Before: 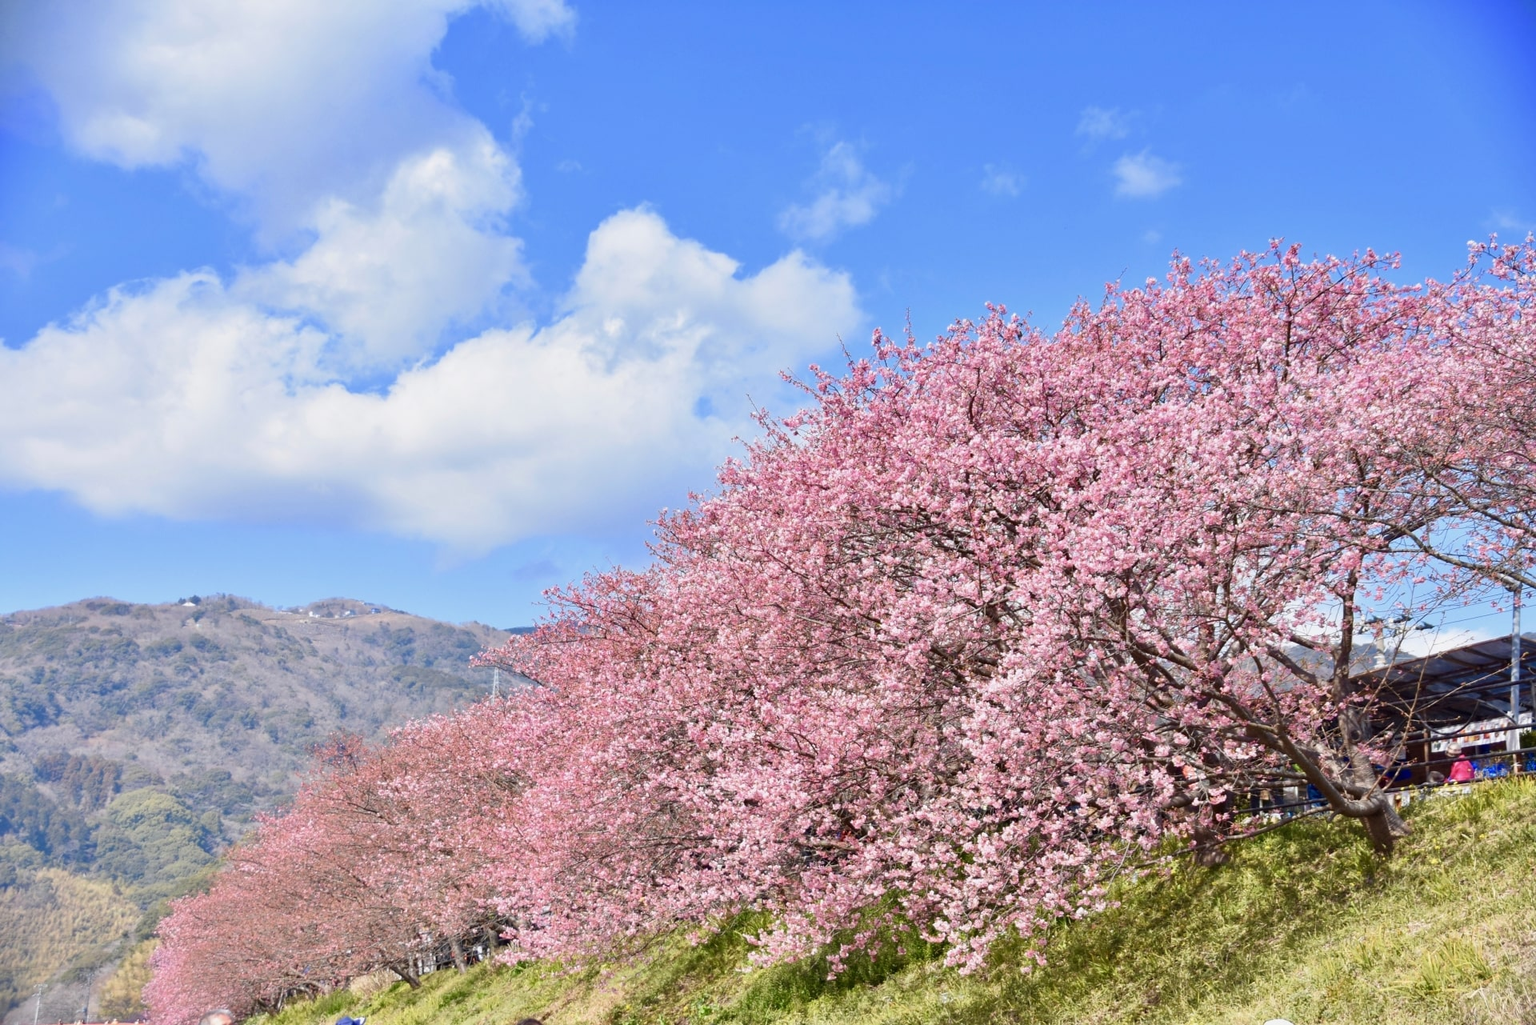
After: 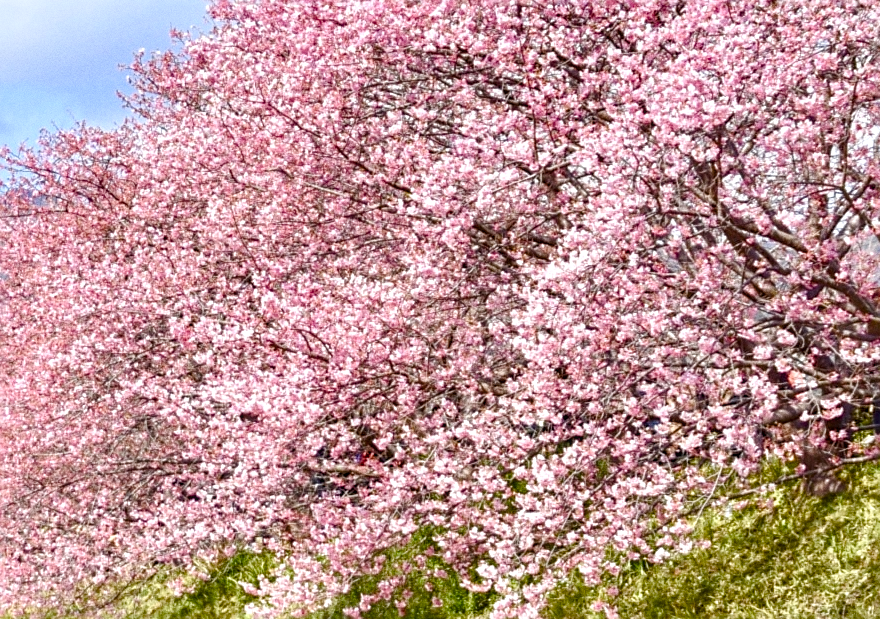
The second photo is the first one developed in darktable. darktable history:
color balance rgb: perceptual saturation grading › global saturation 20%, perceptual saturation grading › highlights -50%, perceptual saturation grading › shadows 30%, perceptual brilliance grading › global brilliance 10%, perceptual brilliance grading › shadows 15%
crop: left 35.976%, top 45.819%, right 18.162%, bottom 5.807%
local contrast: on, module defaults
sharpen: on, module defaults
grain: coarseness 0.09 ISO
lowpass: radius 0.5, unbound 0
